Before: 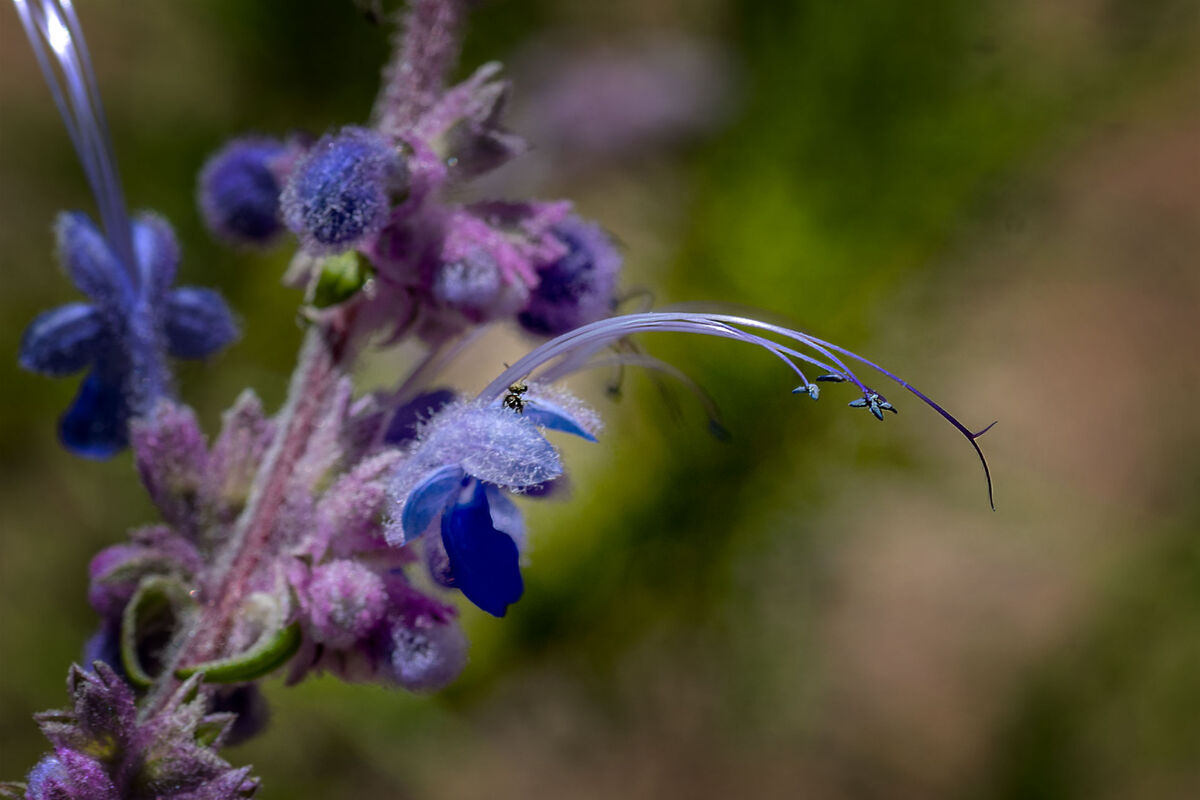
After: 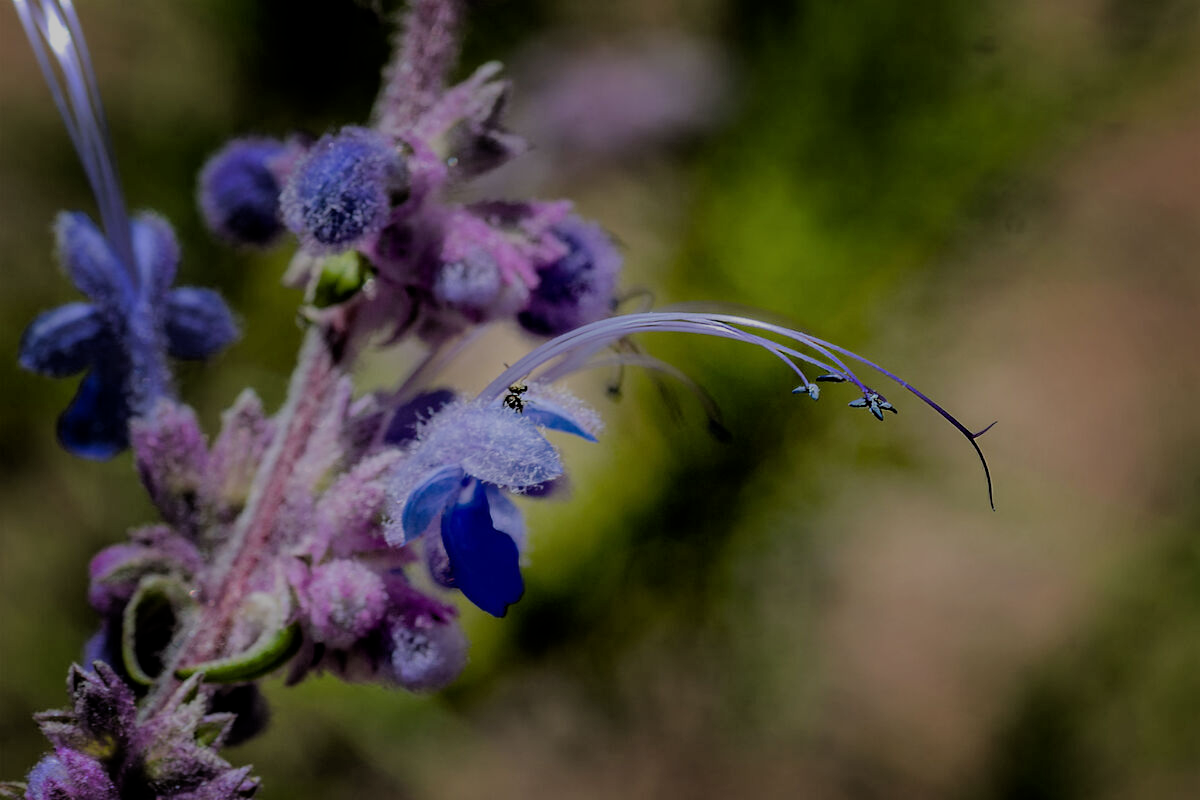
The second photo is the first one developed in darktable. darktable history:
filmic rgb: middle gray luminance 17.83%, black relative exposure -7.51 EV, white relative exposure 8.44 EV, target black luminance 0%, hardness 2.23, latitude 18.01%, contrast 0.892, highlights saturation mix 4.05%, shadows ↔ highlights balance 10.57%
